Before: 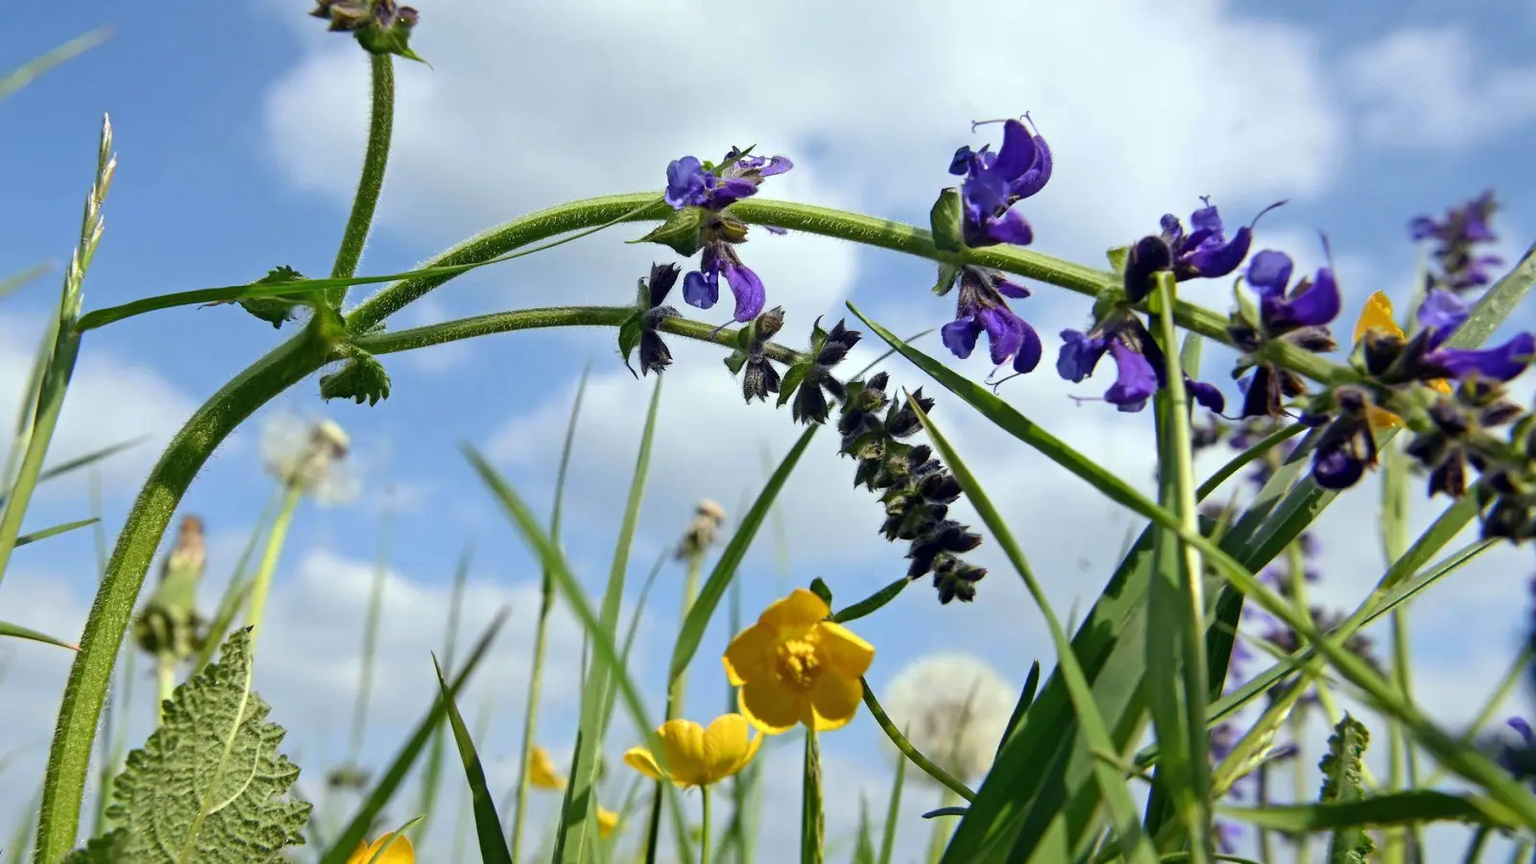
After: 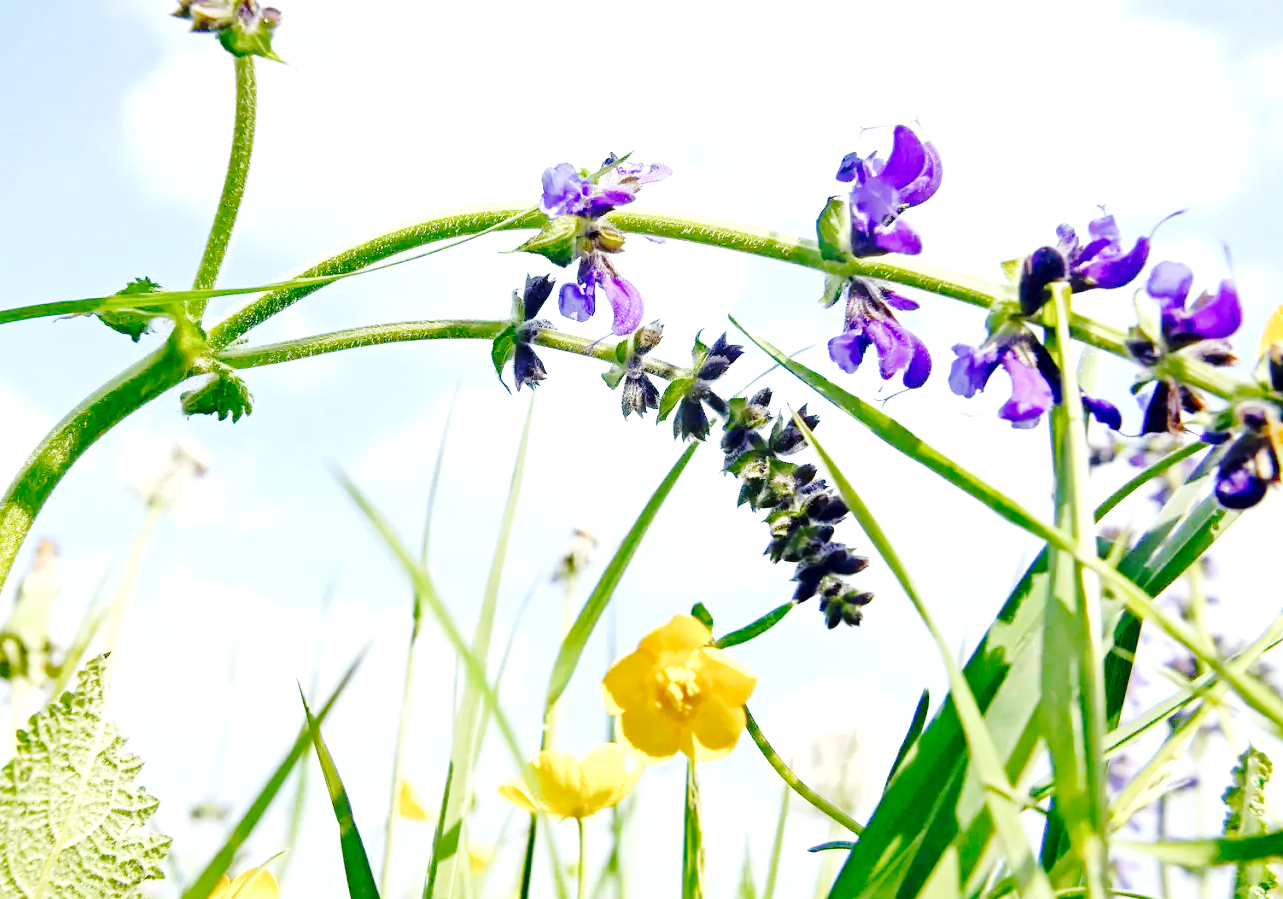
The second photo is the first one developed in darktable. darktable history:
shadows and highlights: shadows 25, white point adjustment -3, highlights -30
tone curve: curves: ch0 [(0, 0) (0.003, 0.004) (0.011, 0.015) (0.025, 0.033) (0.044, 0.059) (0.069, 0.092) (0.1, 0.132) (0.136, 0.18) (0.177, 0.235) (0.224, 0.297) (0.277, 0.366) (0.335, 0.44) (0.399, 0.52) (0.468, 0.594) (0.543, 0.661) (0.623, 0.727) (0.709, 0.79) (0.801, 0.86) (0.898, 0.928) (1, 1)], preserve colors none
exposure: black level correction 0.001, exposure 1.646 EV, compensate exposure bias true, compensate highlight preservation false
base curve: curves: ch0 [(0, 0) (0.036, 0.025) (0.121, 0.166) (0.206, 0.329) (0.605, 0.79) (1, 1)], preserve colors none
crop and rotate: left 9.597%, right 10.195%
